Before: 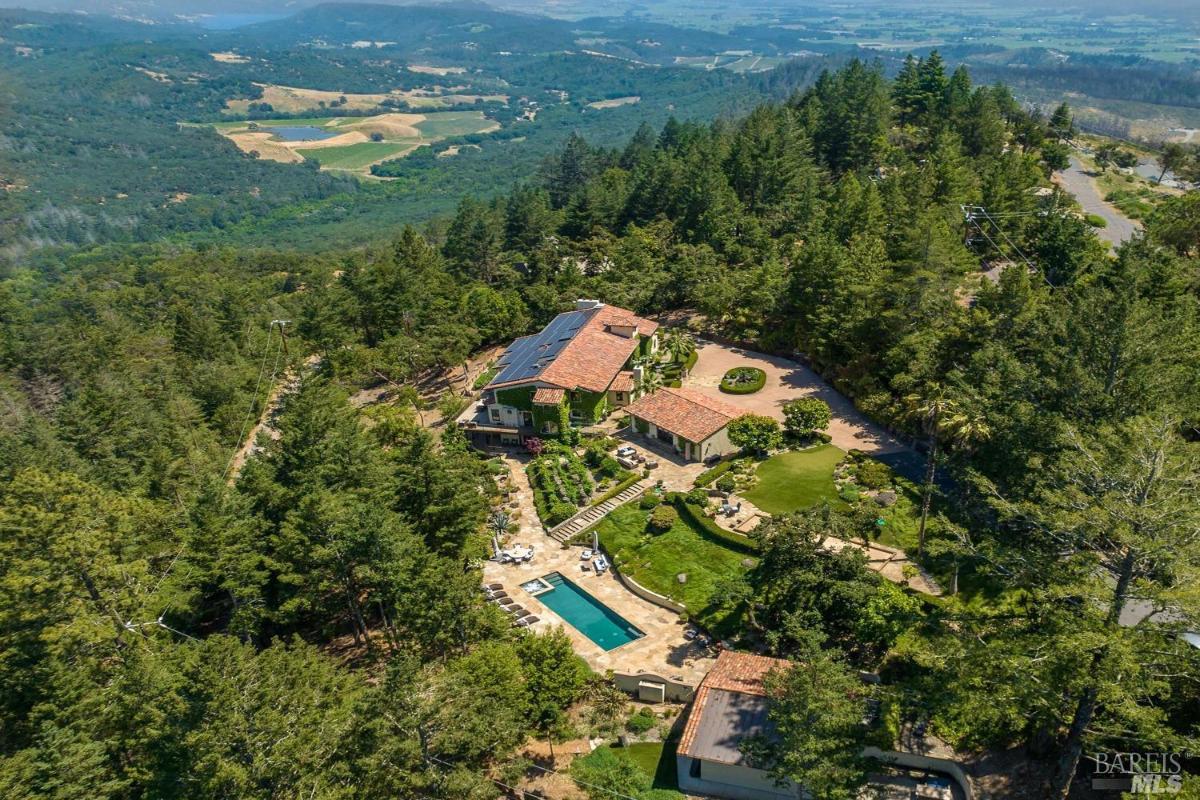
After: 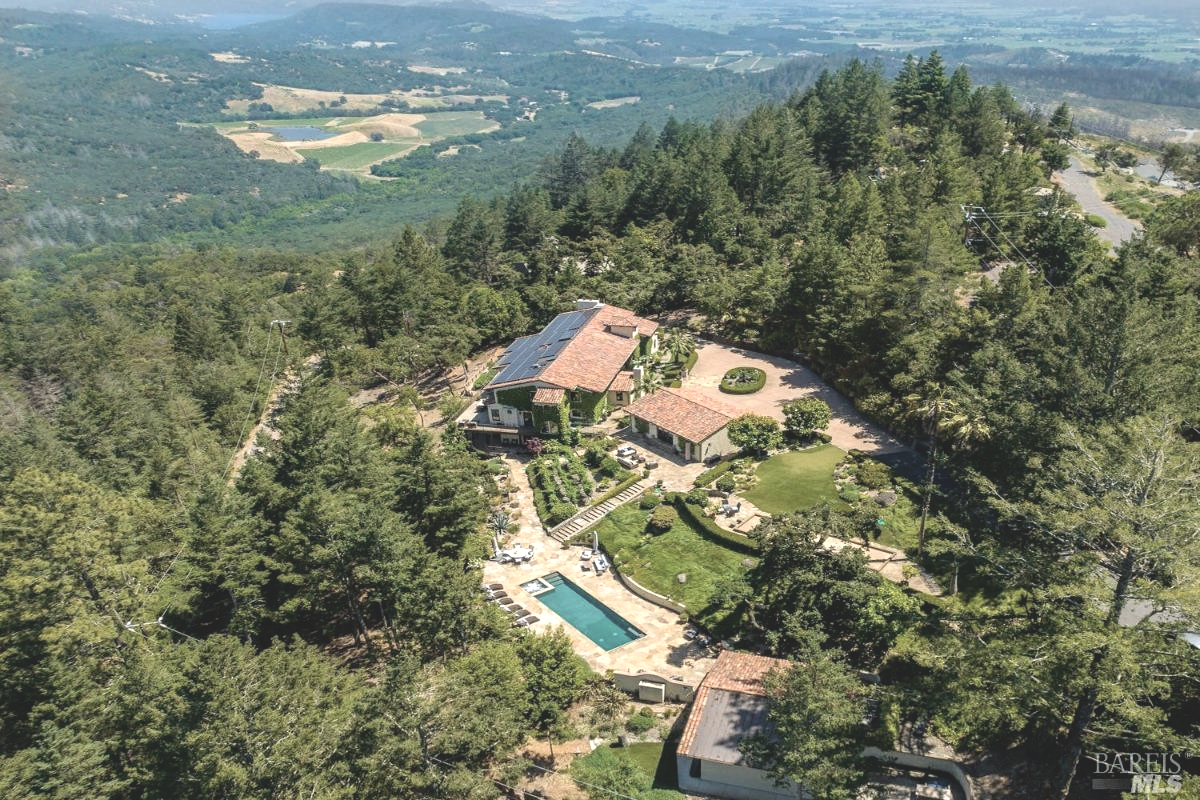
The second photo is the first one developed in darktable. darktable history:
contrast brightness saturation: contrast -0.269, saturation -0.433
tone equalizer: -8 EV -1.1 EV, -7 EV -1.01 EV, -6 EV -0.846 EV, -5 EV -0.542 EV, -3 EV 0.577 EV, -2 EV 0.893 EV, -1 EV 1.01 EV, +0 EV 1.06 EV
